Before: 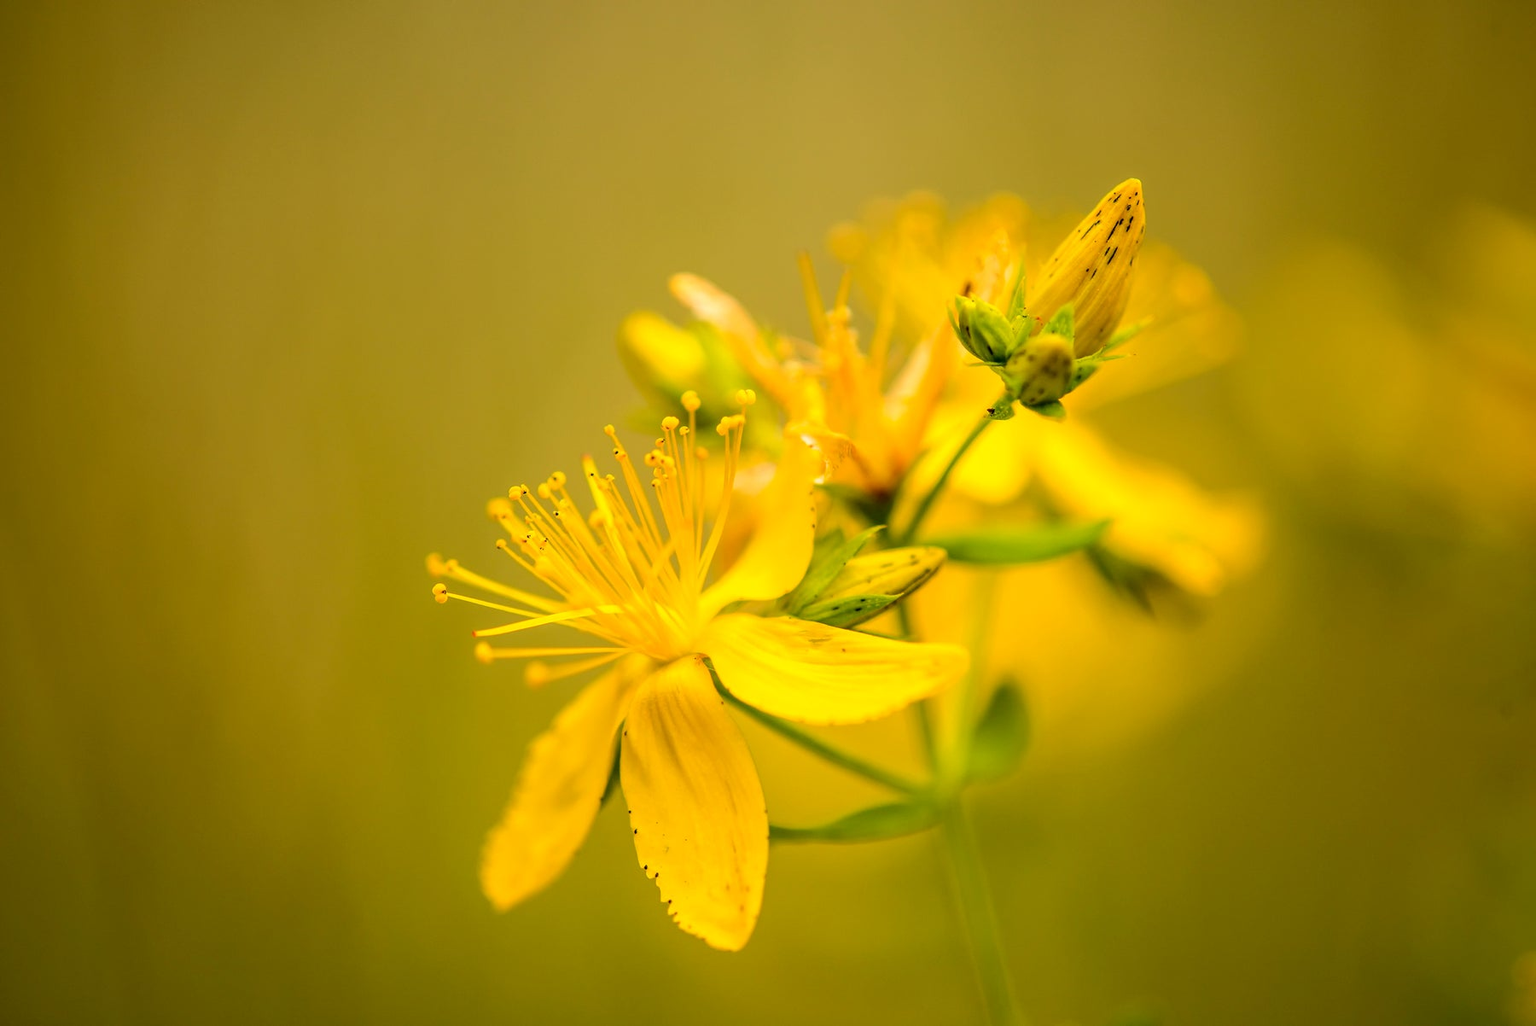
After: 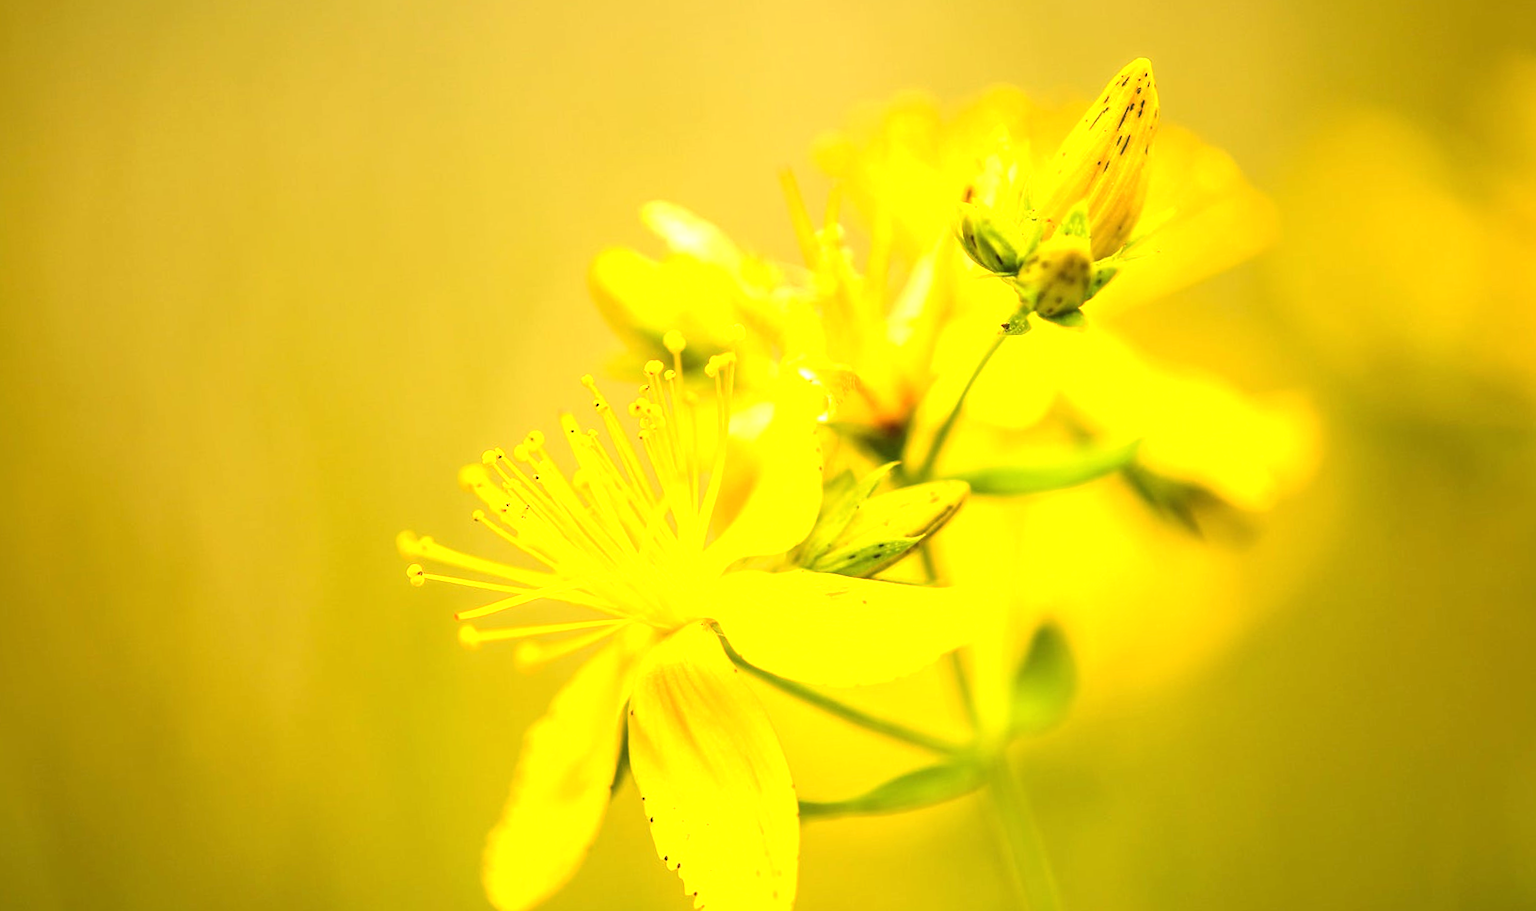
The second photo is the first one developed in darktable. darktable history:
rotate and perspective: rotation -4.57°, crop left 0.054, crop right 0.944, crop top 0.087, crop bottom 0.914
white balance: emerald 1
exposure: black level correction 0, exposure 1 EV, compensate exposure bias true, compensate highlight preservation false
haze removal: strength -0.09, distance 0.358, compatibility mode true, adaptive false
crop: left 1.507%, top 6.147%, right 1.379%, bottom 6.637%
